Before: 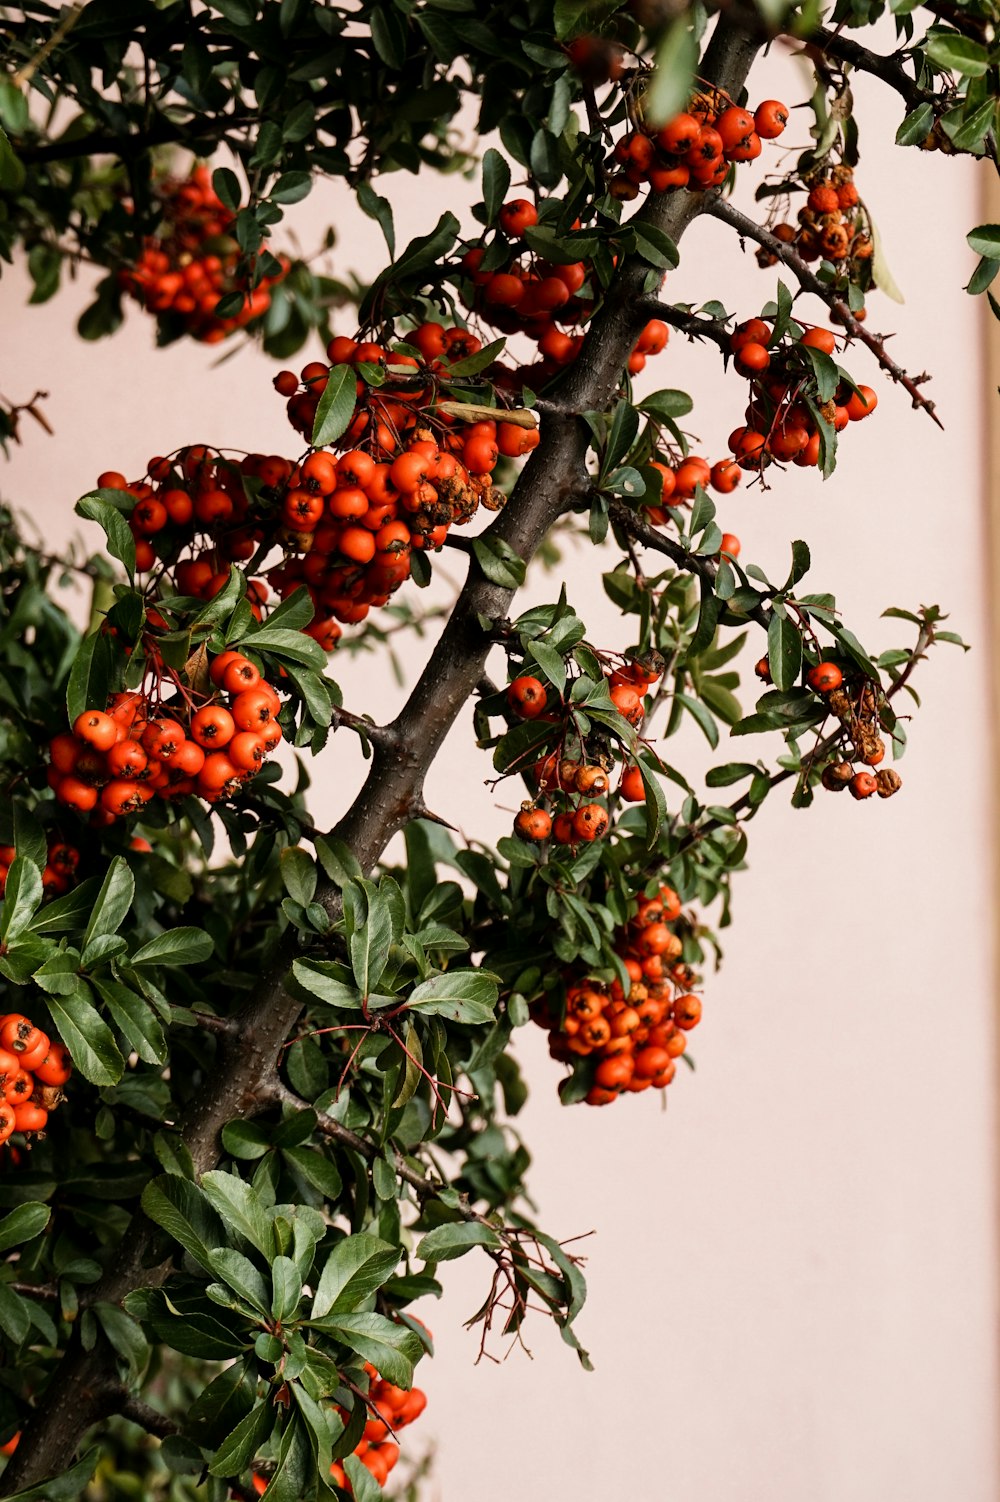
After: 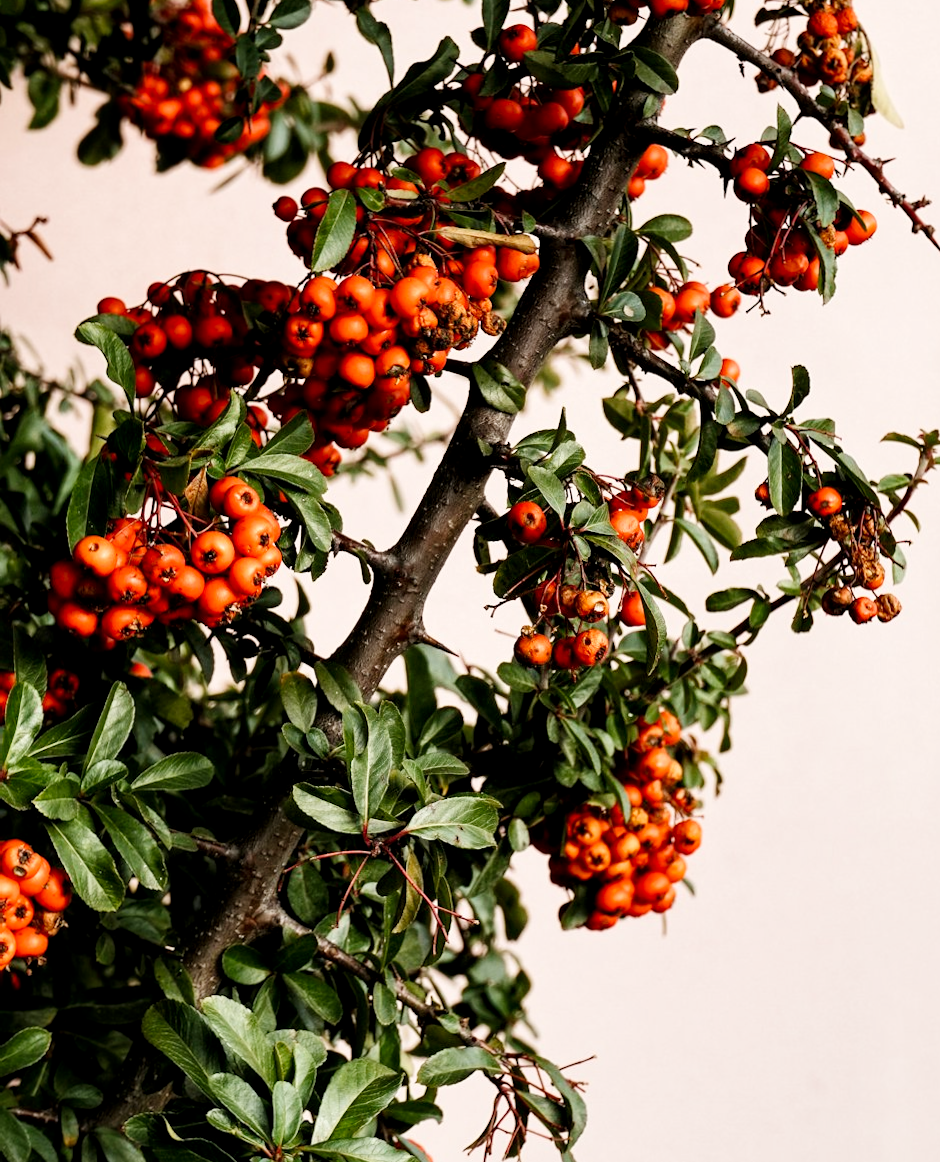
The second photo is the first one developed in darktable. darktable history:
crop and rotate: angle 0.064°, top 11.645%, right 5.765%, bottom 10.853%
local contrast: highlights 107%, shadows 102%, detail 120%, midtone range 0.2
tone curve: curves: ch0 [(0, 0) (0.004, 0.001) (0.133, 0.112) (0.325, 0.362) (0.832, 0.893) (1, 1)], preserve colors none
exposure: exposure -0.004 EV, compensate exposure bias true, compensate highlight preservation false
